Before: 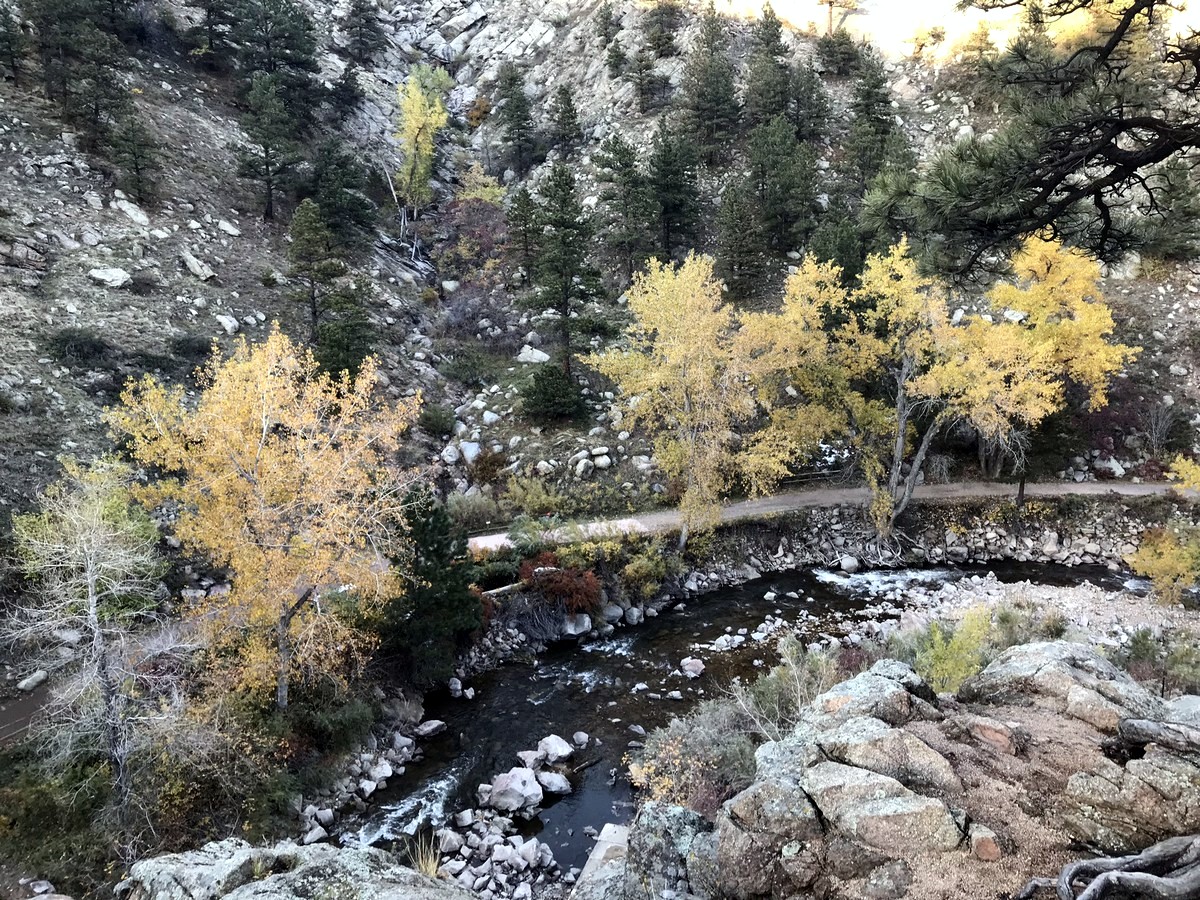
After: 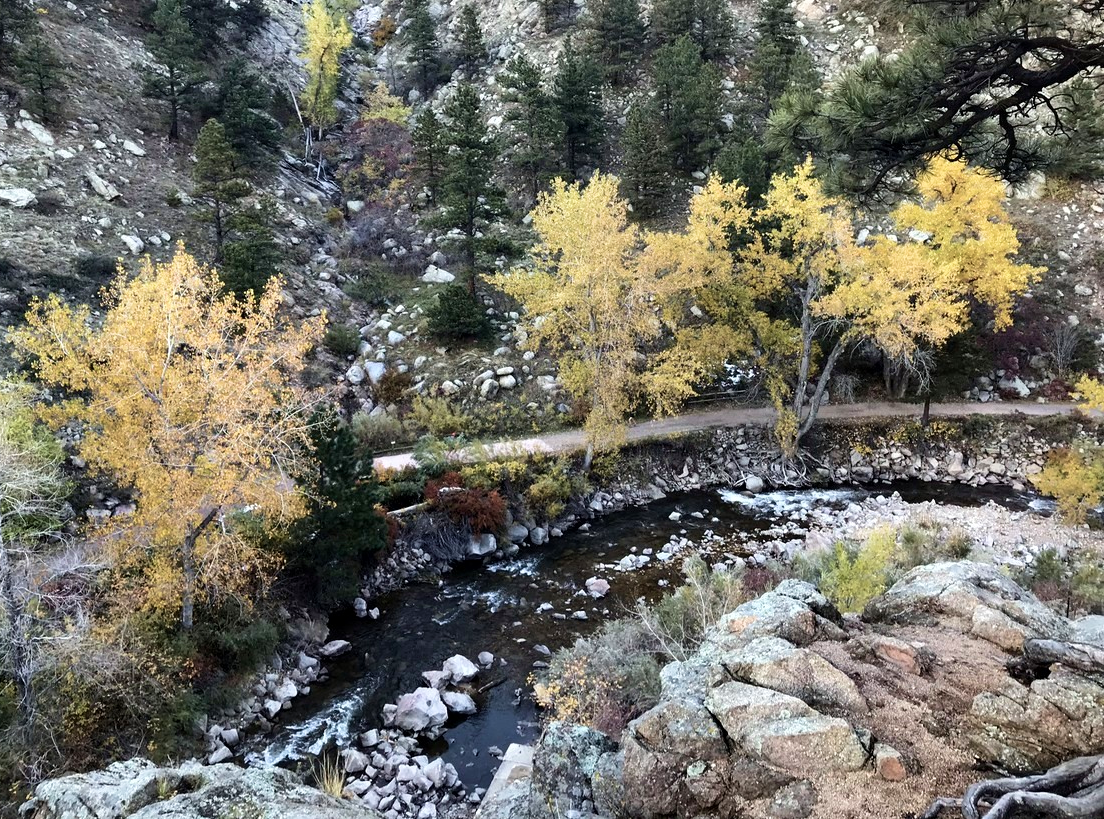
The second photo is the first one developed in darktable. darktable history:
crop and rotate: left 7.974%, top 8.901%
velvia: on, module defaults
